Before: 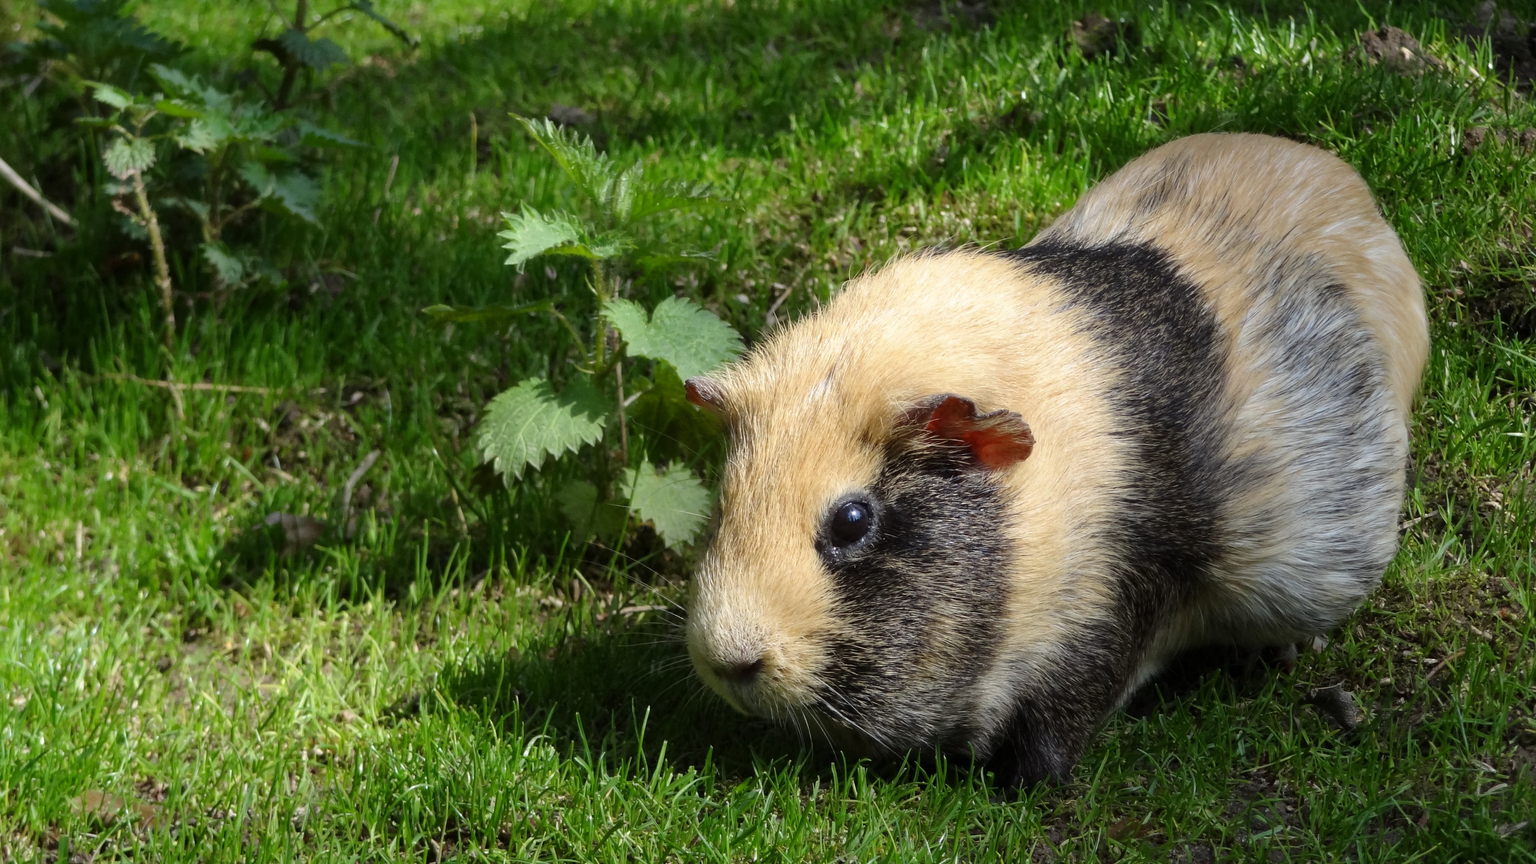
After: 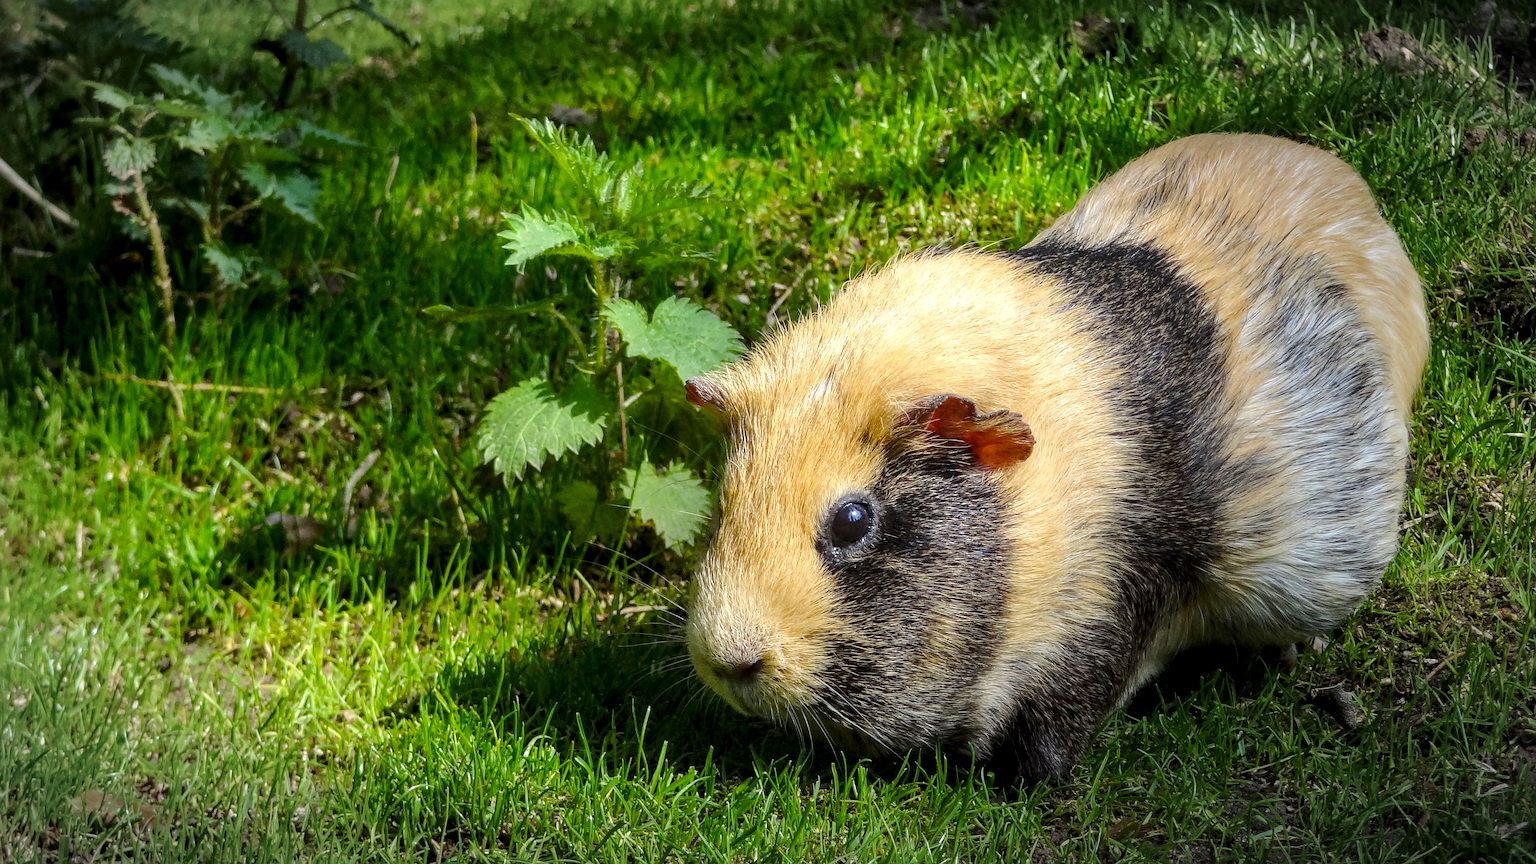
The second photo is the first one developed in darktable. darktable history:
vignetting: automatic ratio true
local contrast: highlights 61%, detail 143%, midtone range 0.428
sharpen: on, module defaults
color balance rgb: perceptual saturation grading › global saturation 25%, perceptual brilliance grading › mid-tones 10%, perceptual brilliance grading › shadows 15%, global vibrance 20%
